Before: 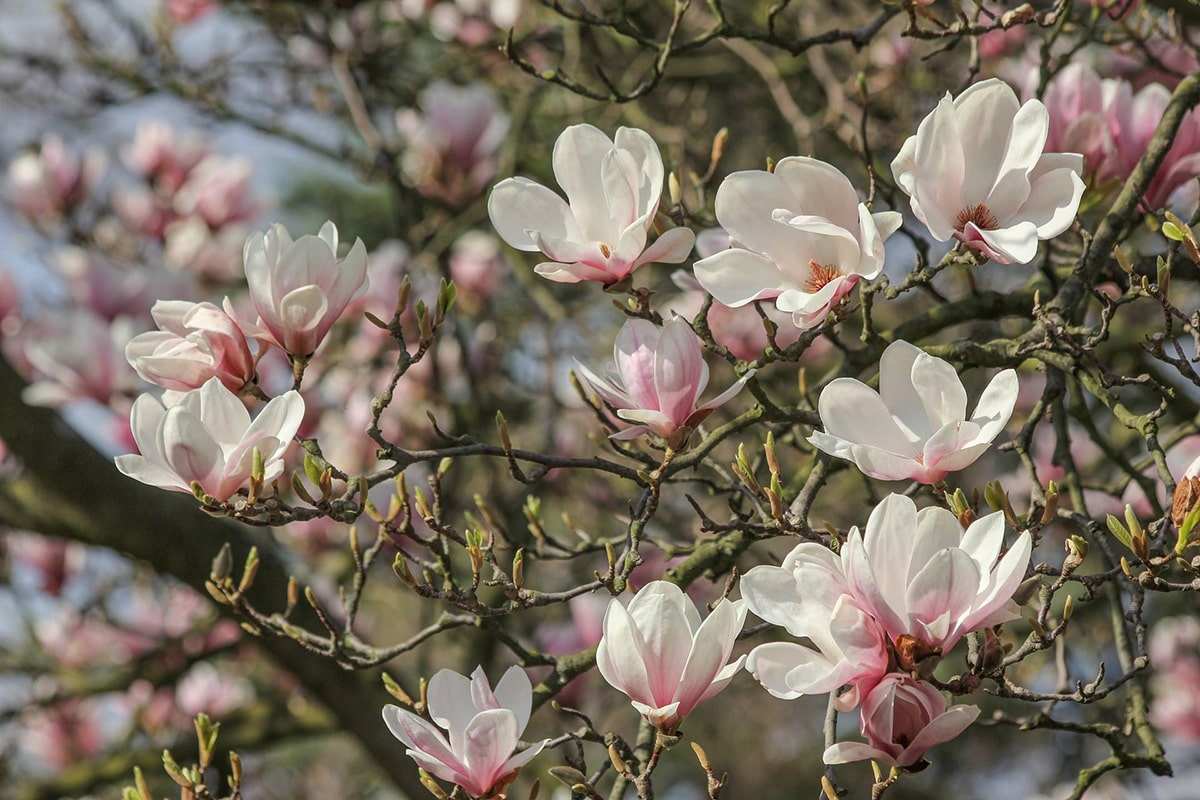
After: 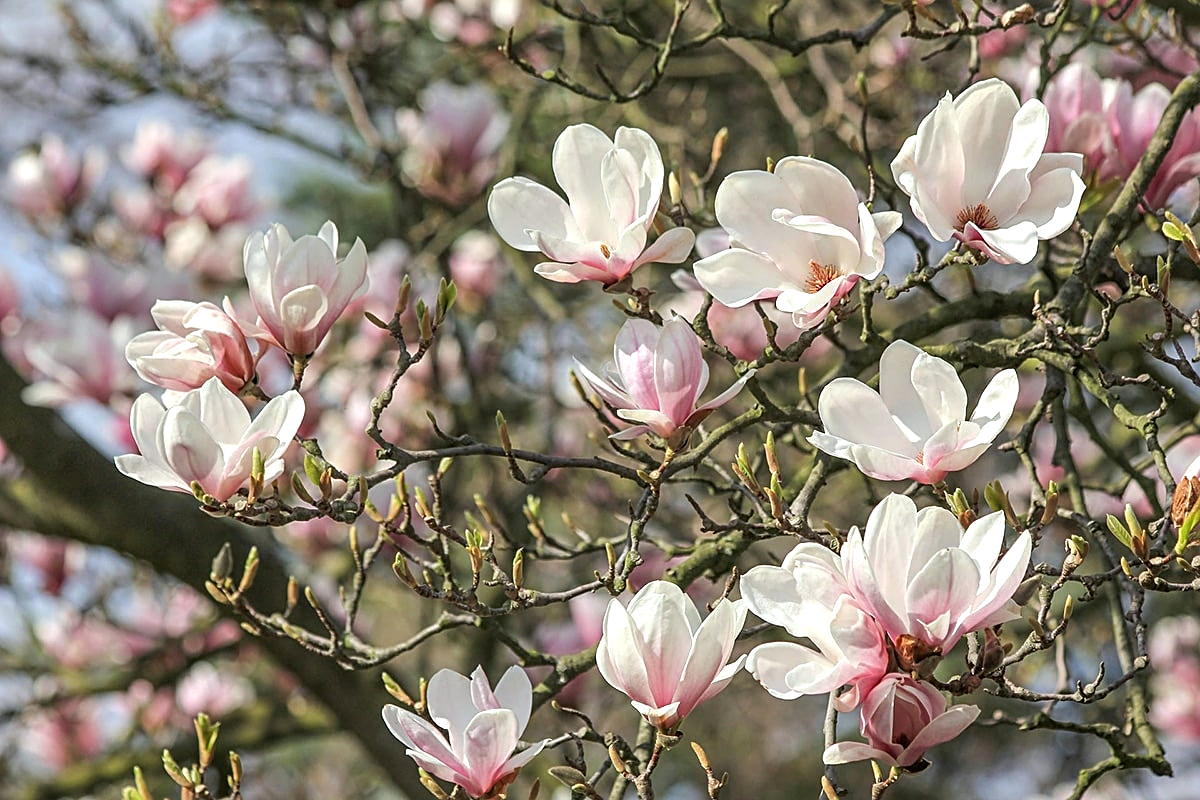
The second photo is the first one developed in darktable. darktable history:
sharpen: on, module defaults
white balance: red 0.988, blue 1.017
exposure: black level correction 0.001, exposure 0.5 EV, compensate exposure bias true, compensate highlight preservation false
